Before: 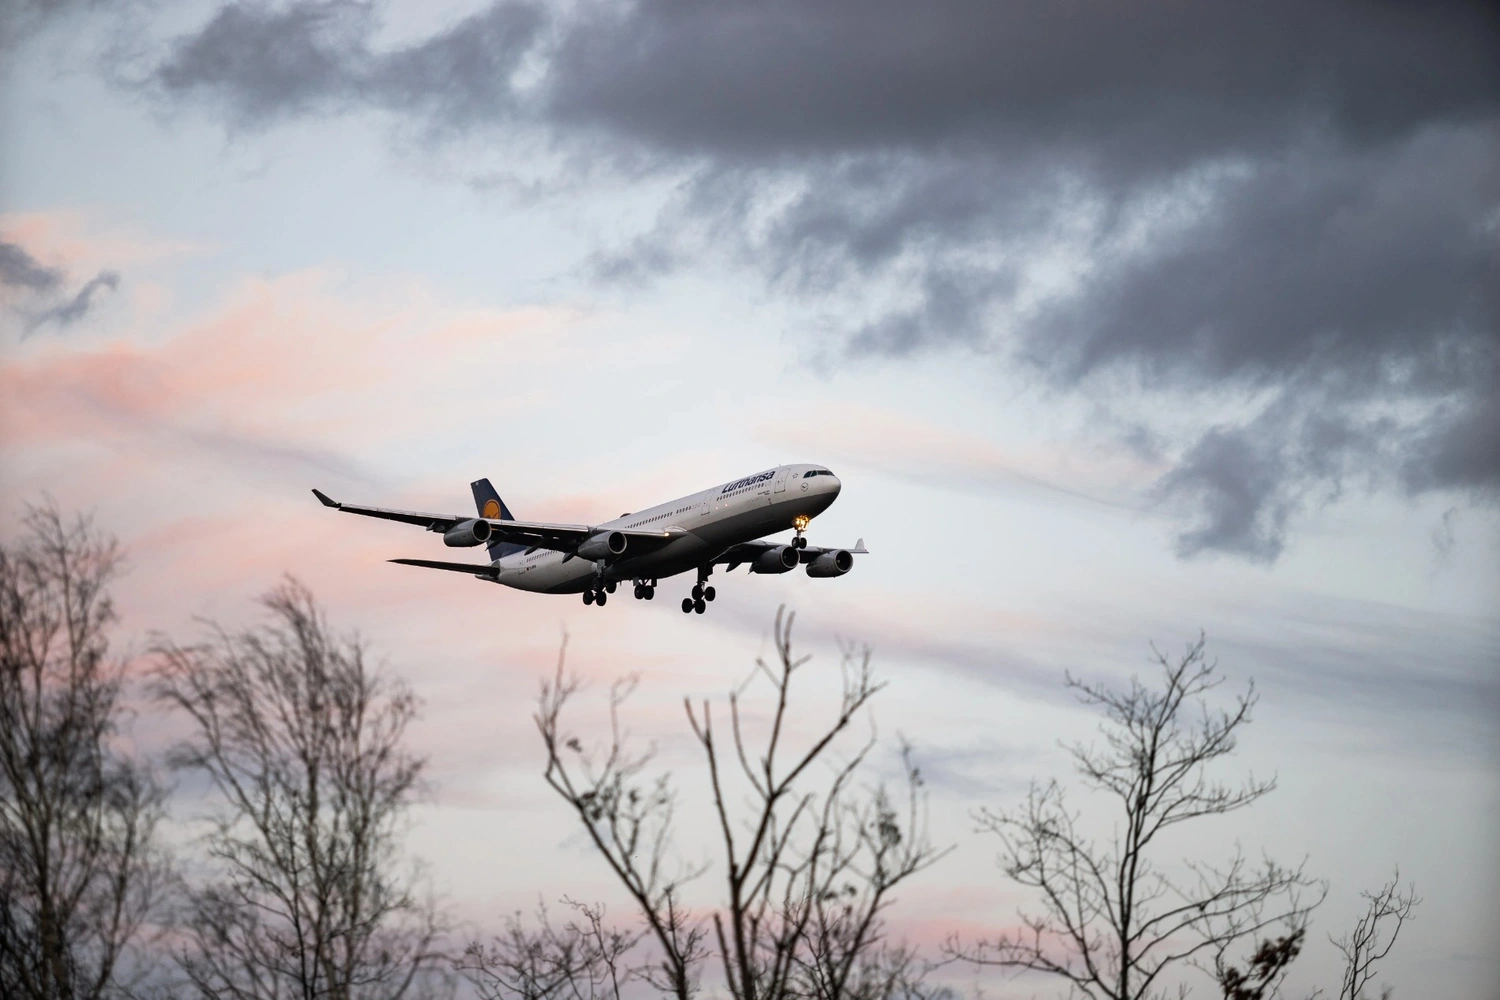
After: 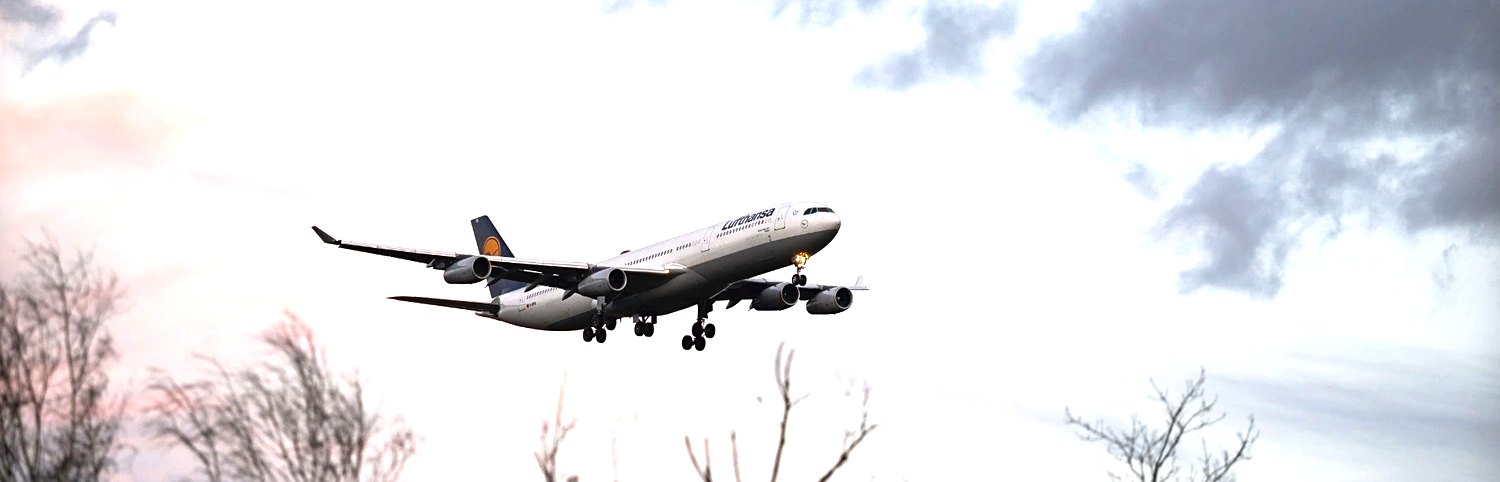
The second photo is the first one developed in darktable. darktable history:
tone equalizer: edges refinement/feathering 500, mask exposure compensation -1.57 EV, preserve details no
sharpen: amount 0.204
crop and rotate: top 26.361%, bottom 25.391%
exposure: exposure 1.001 EV, compensate highlight preservation false
